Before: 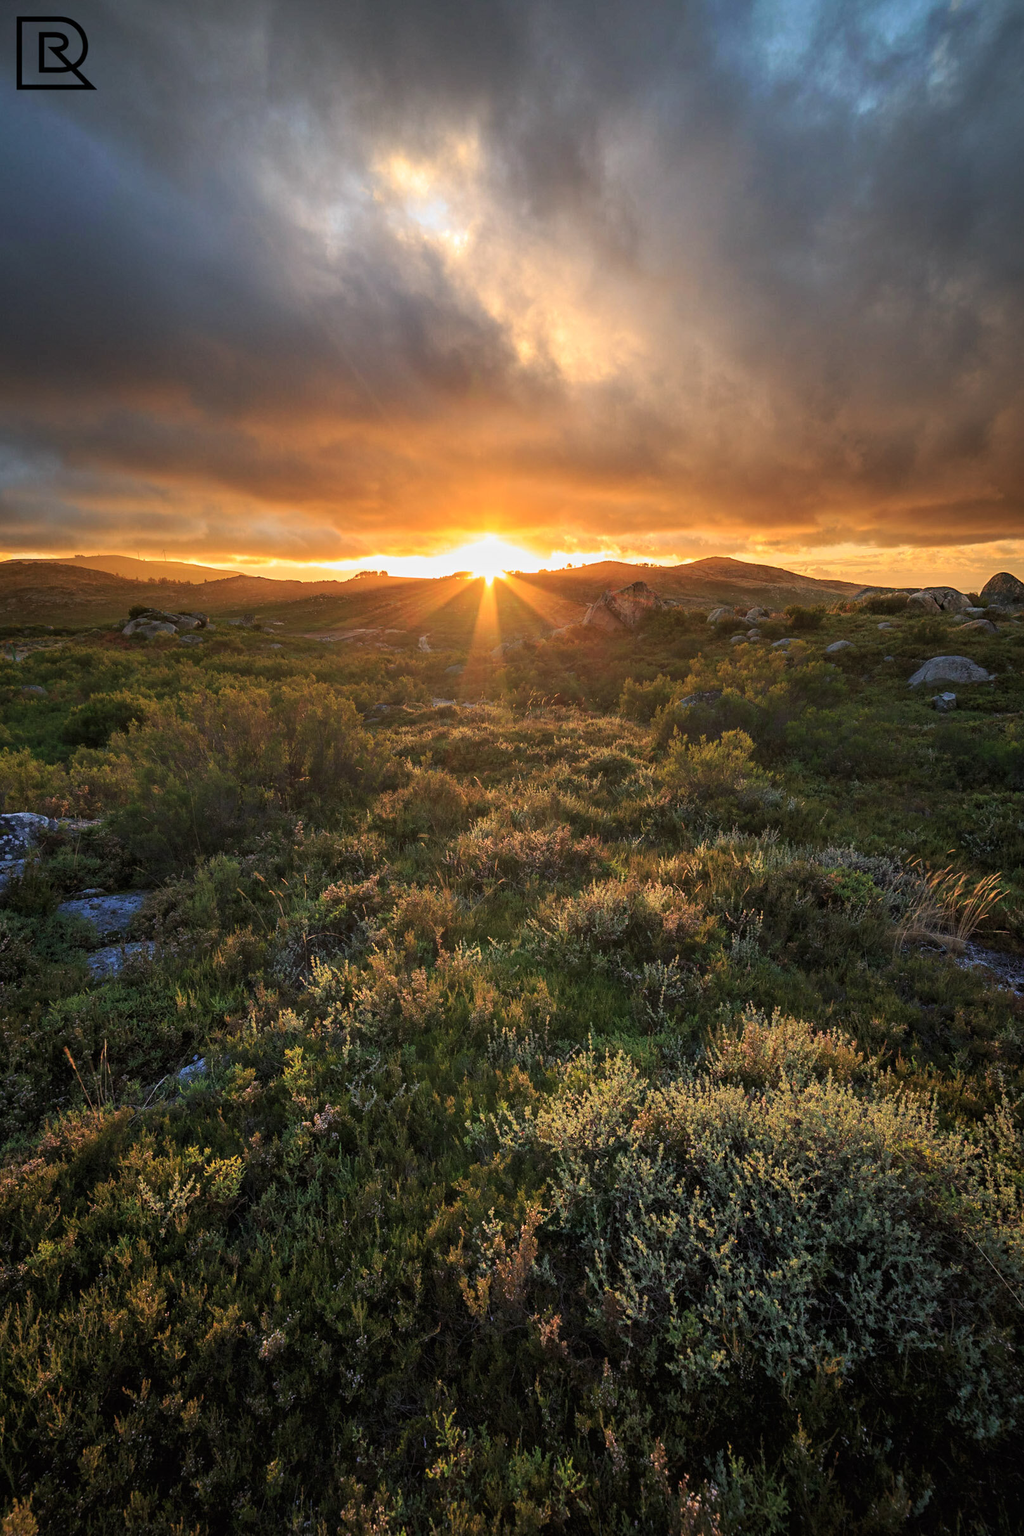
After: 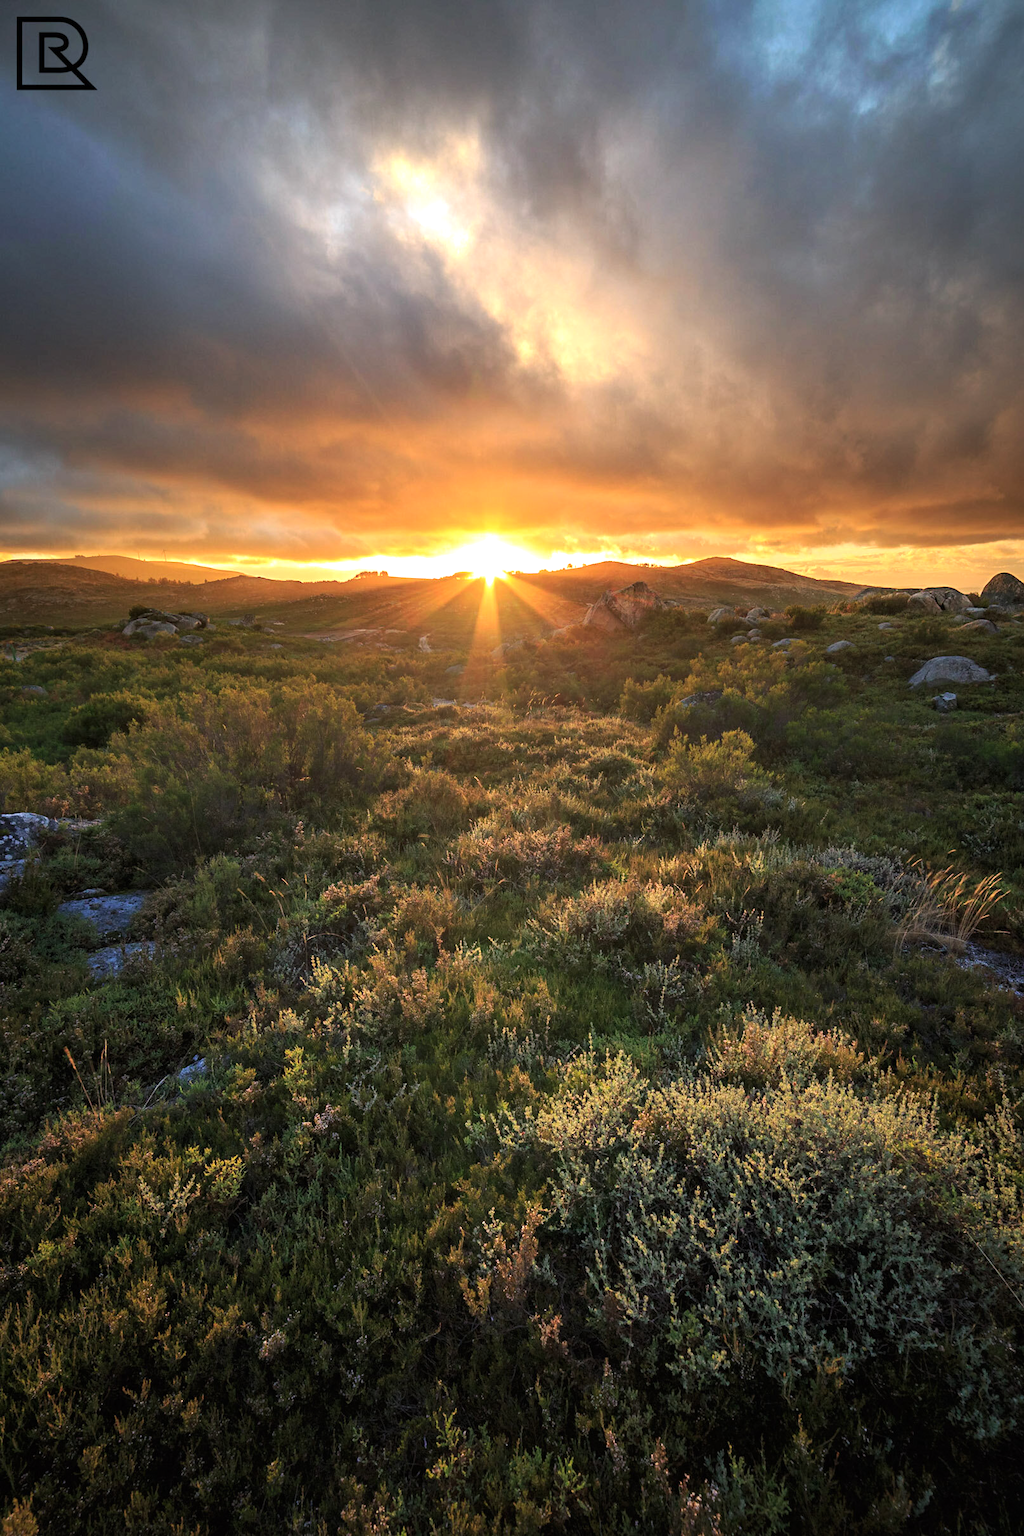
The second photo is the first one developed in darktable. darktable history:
tone equalizer: -8 EV -0.387 EV, -7 EV -0.424 EV, -6 EV -0.298 EV, -5 EV -0.194 EV, -3 EV 0.213 EV, -2 EV 0.342 EV, -1 EV 0.409 EV, +0 EV 0.396 EV, smoothing diameter 24.82%, edges refinement/feathering 9.54, preserve details guided filter
